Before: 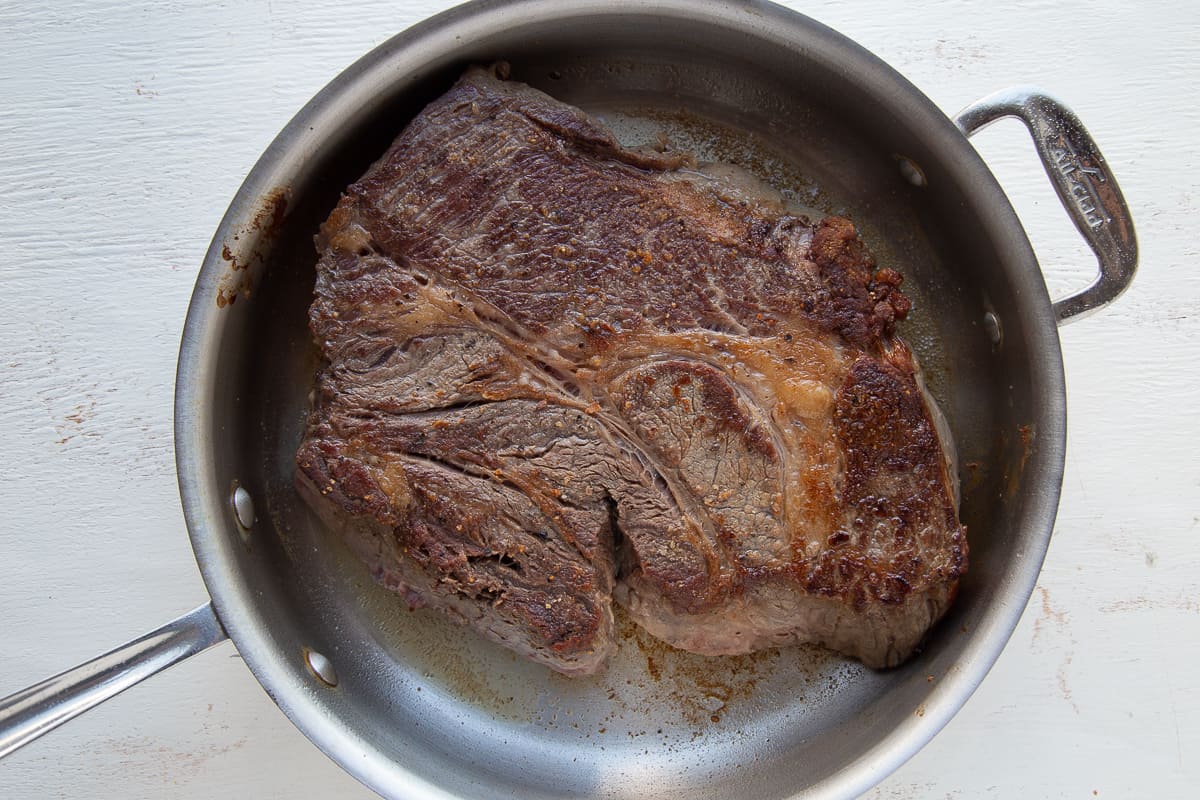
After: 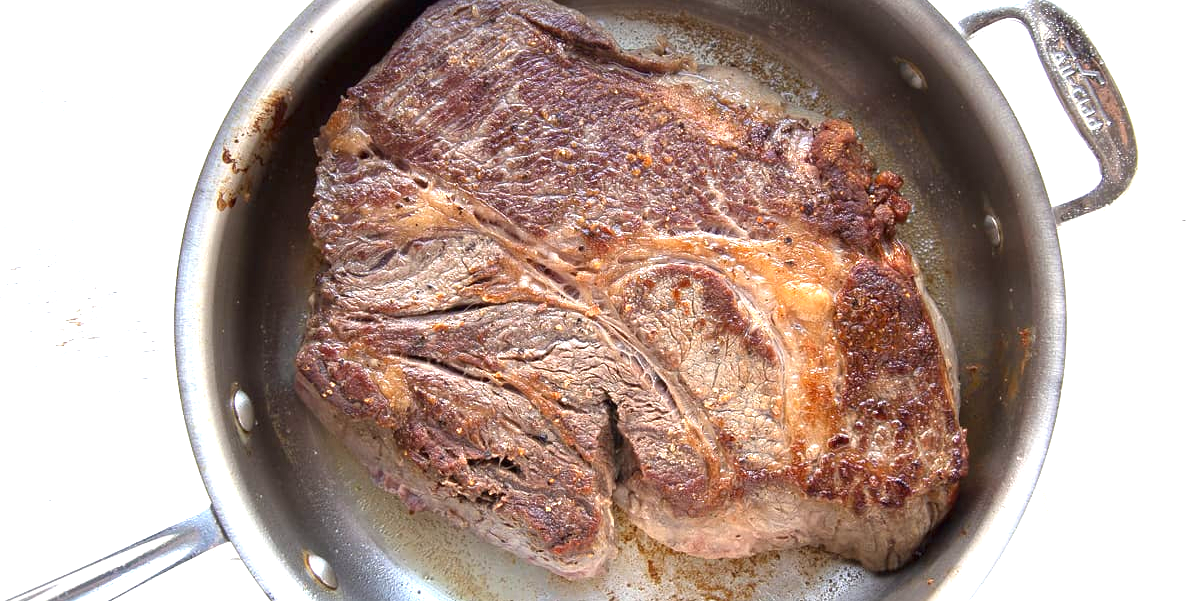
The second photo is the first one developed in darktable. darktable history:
crop and rotate: top 12.327%, bottom 12.513%
exposure: black level correction 0, exposure 1.443 EV, compensate exposure bias true, compensate highlight preservation false
